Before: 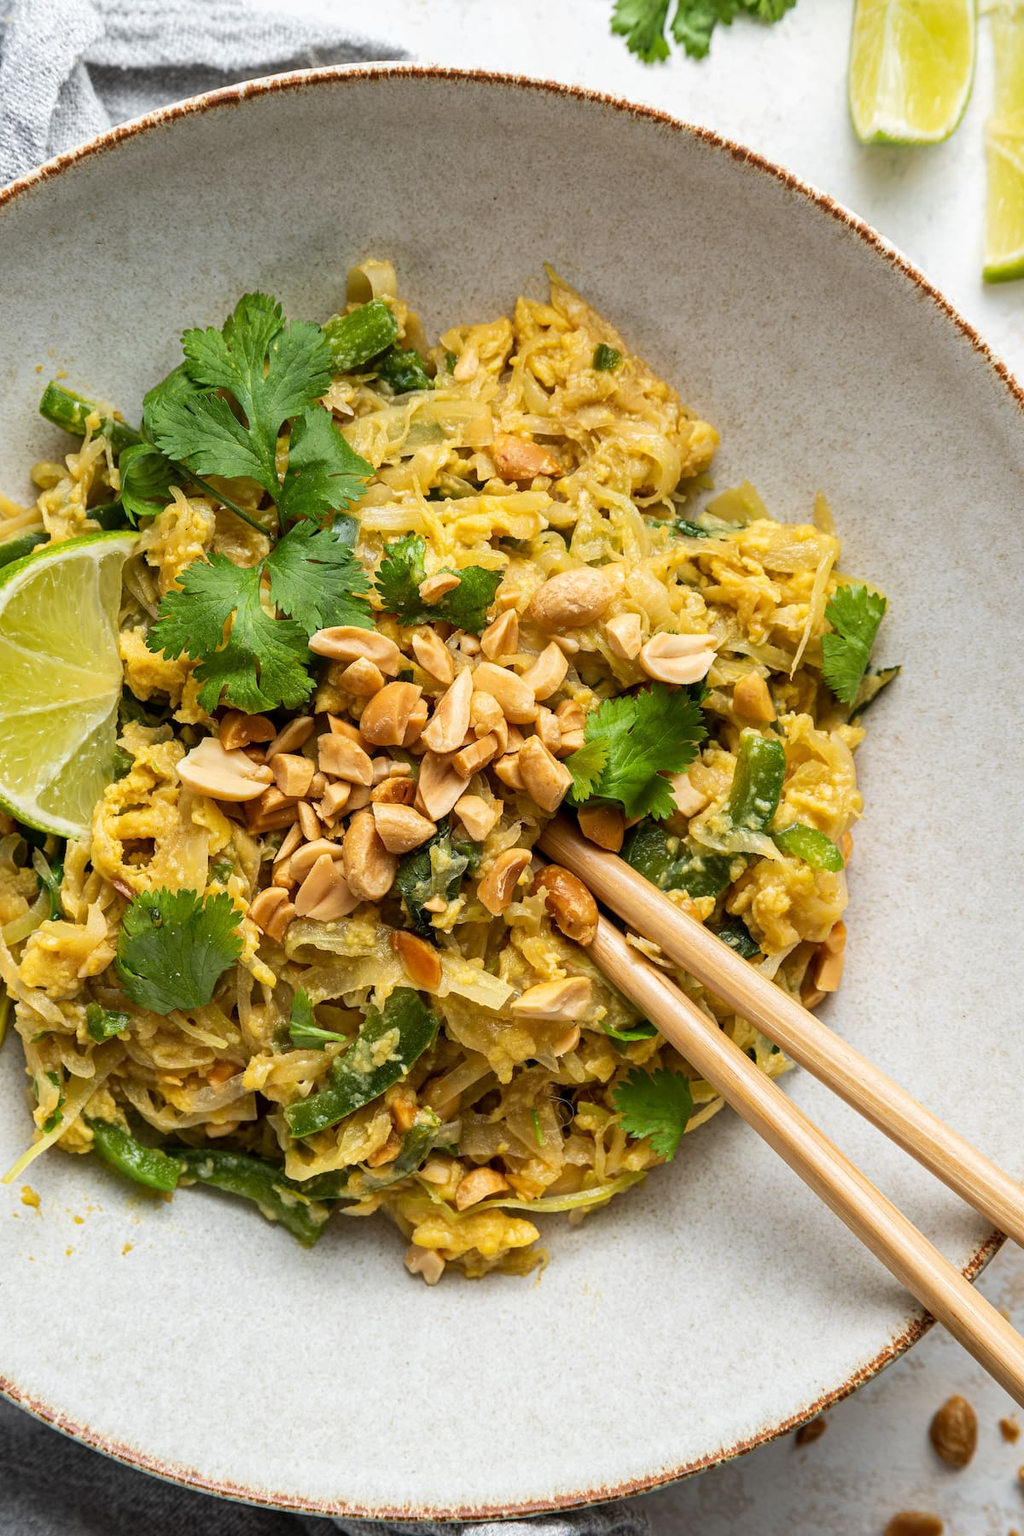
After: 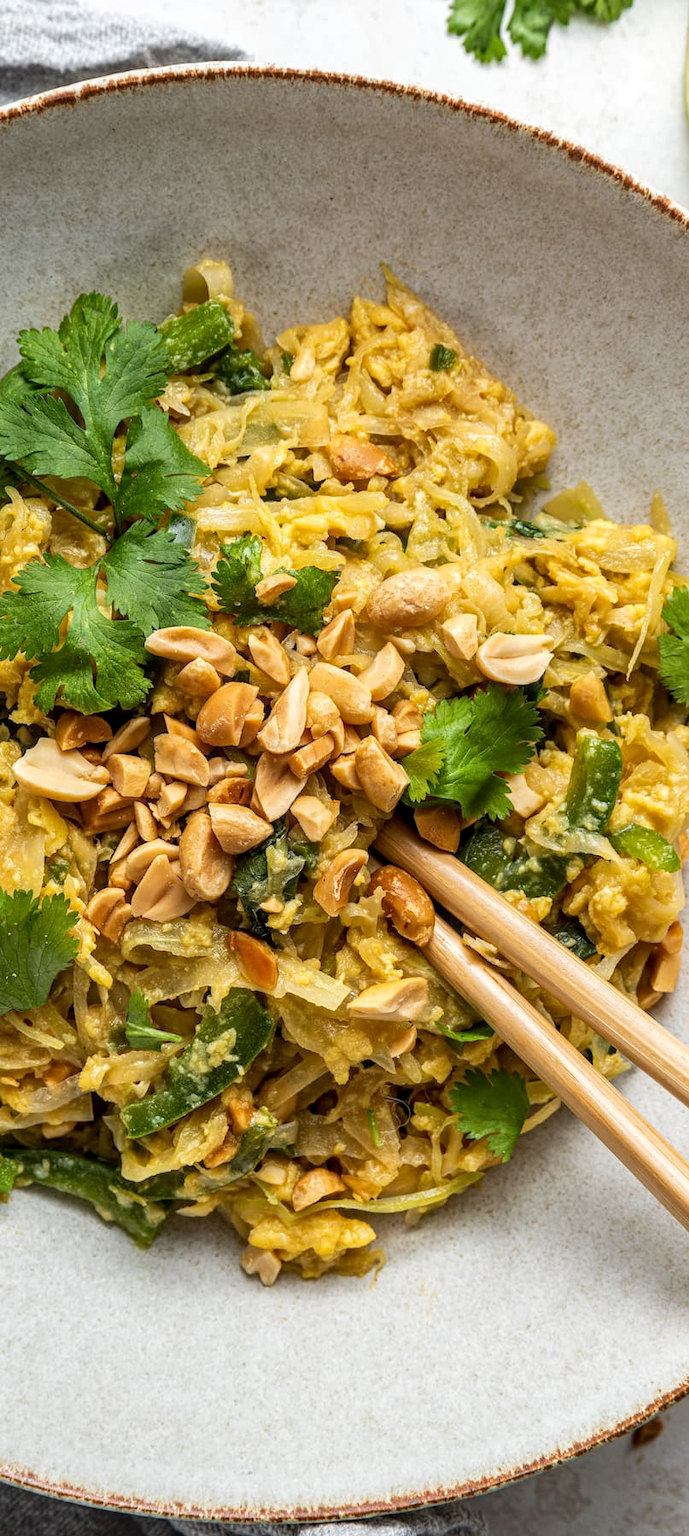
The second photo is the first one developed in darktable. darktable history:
local contrast: on, module defaults
crop and rotate: left 16.042%, right 16.56%
